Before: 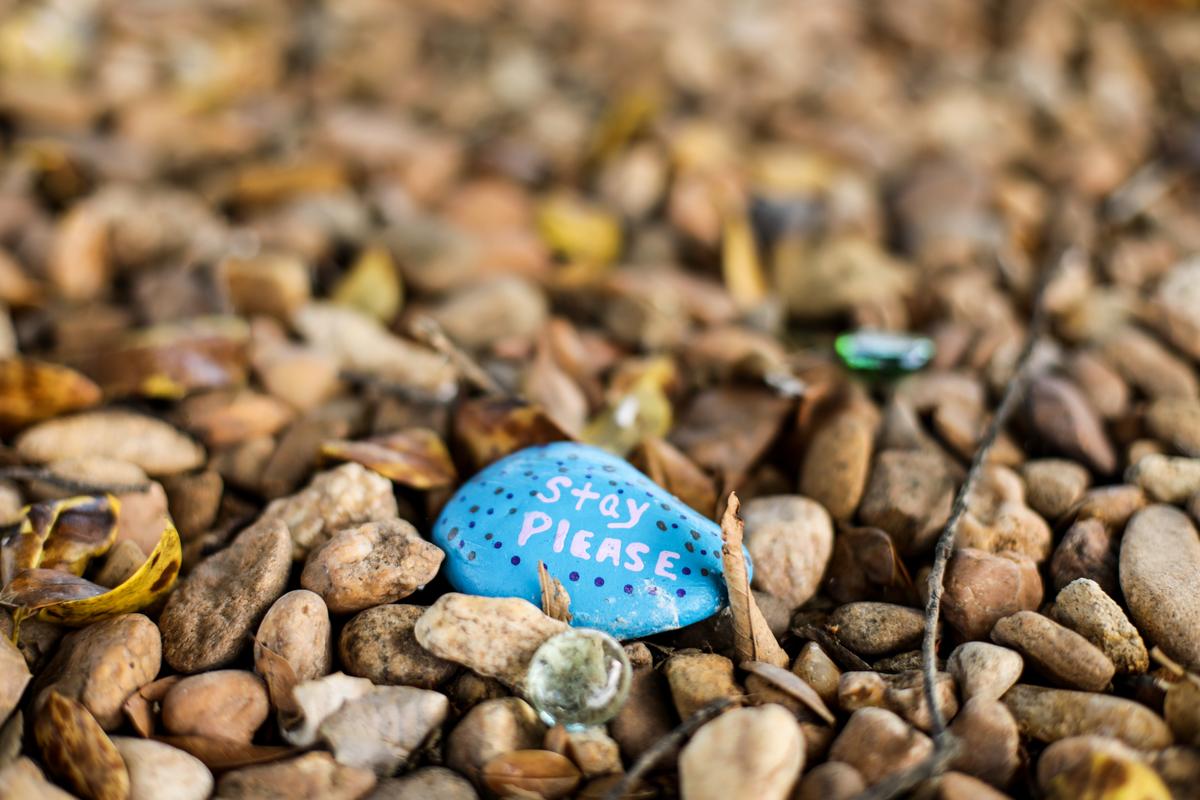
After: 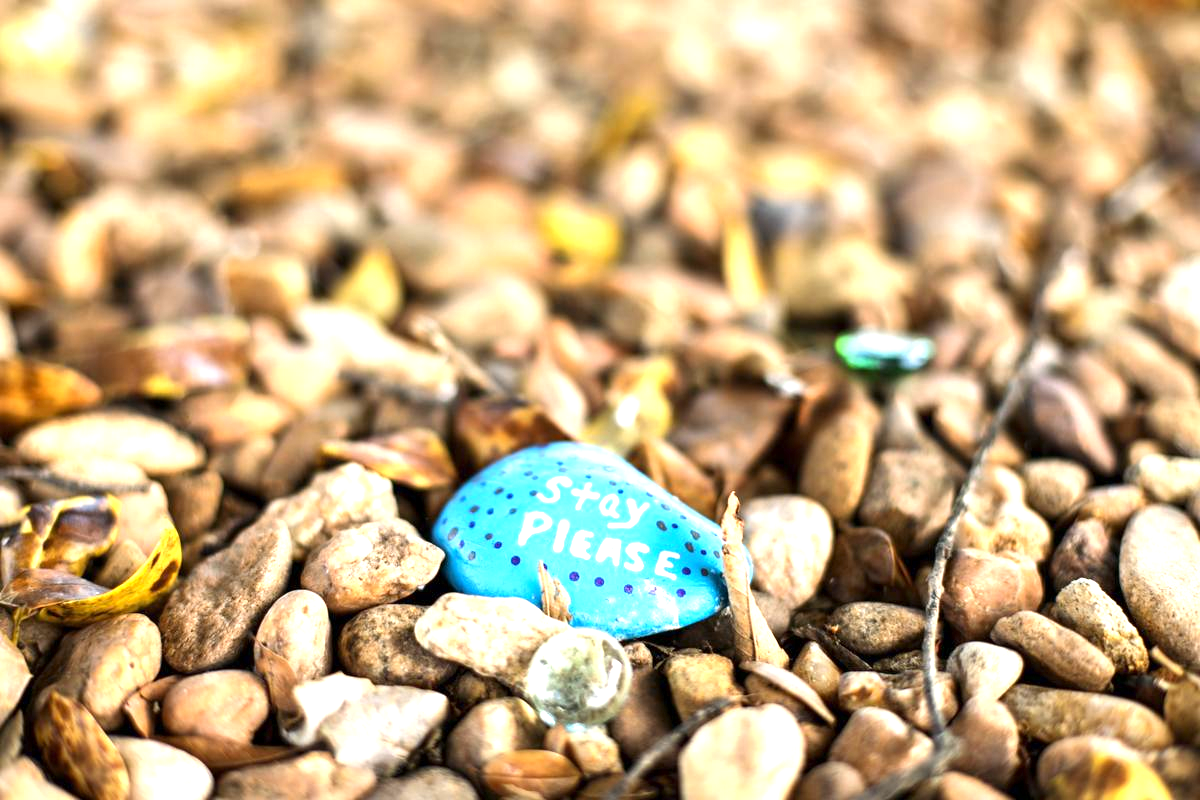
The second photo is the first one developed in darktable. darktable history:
exposure: exposure 1.21 EV, compensate exposure bias true, compensate highlight preservation false
